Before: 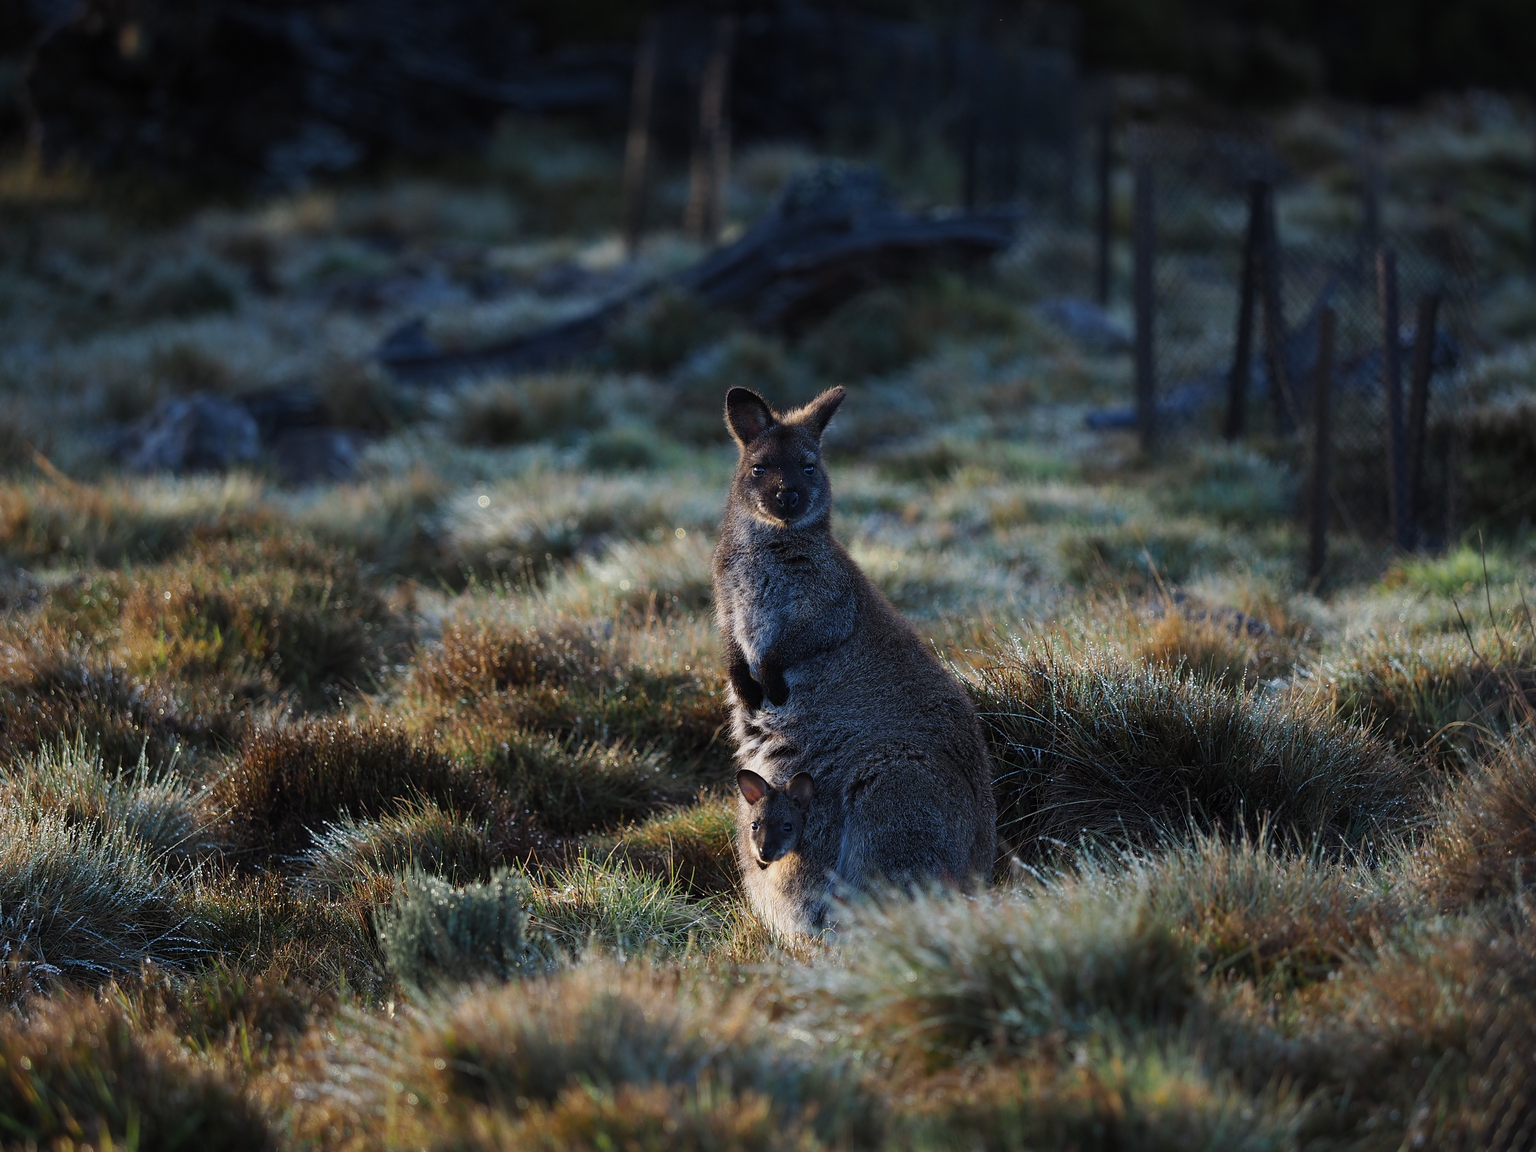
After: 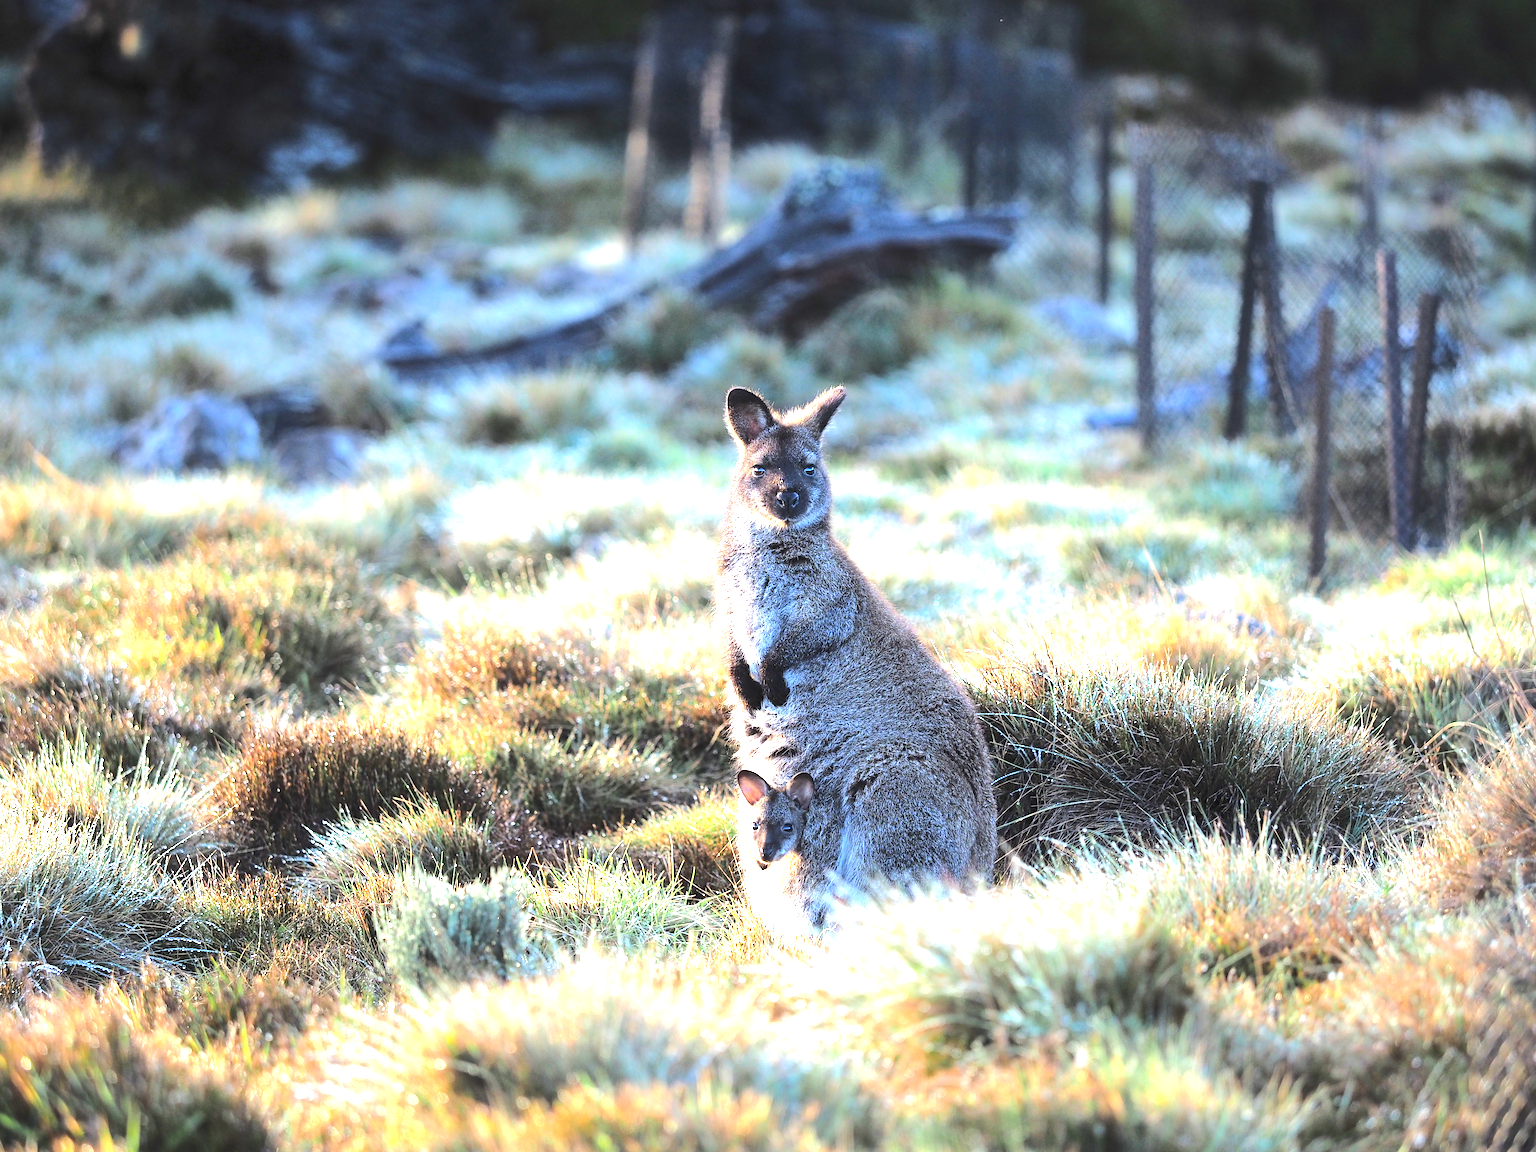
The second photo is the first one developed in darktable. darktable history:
exposure: black level correction 0, exposure 1.7 EV, compensate exposure bias true, compensate highlight preservation false
rgb curve: curves: ch0 [(0, 0) (0.284, 0.292) (0.505, 0.644) (1, 1)], compensate middle gray true
